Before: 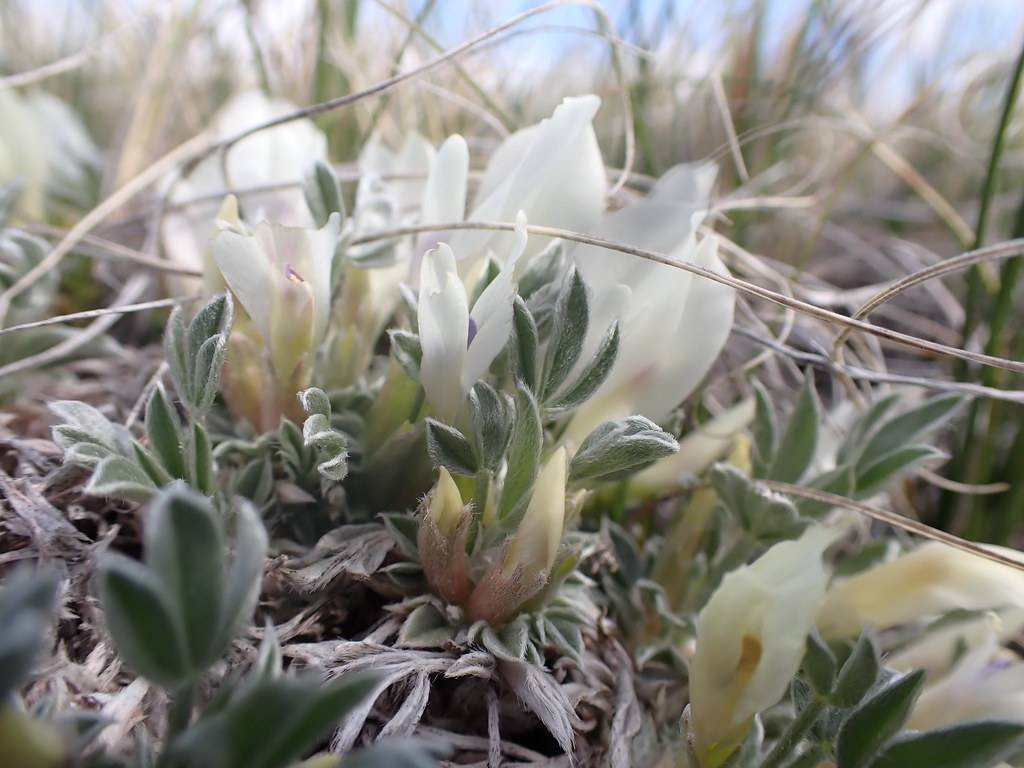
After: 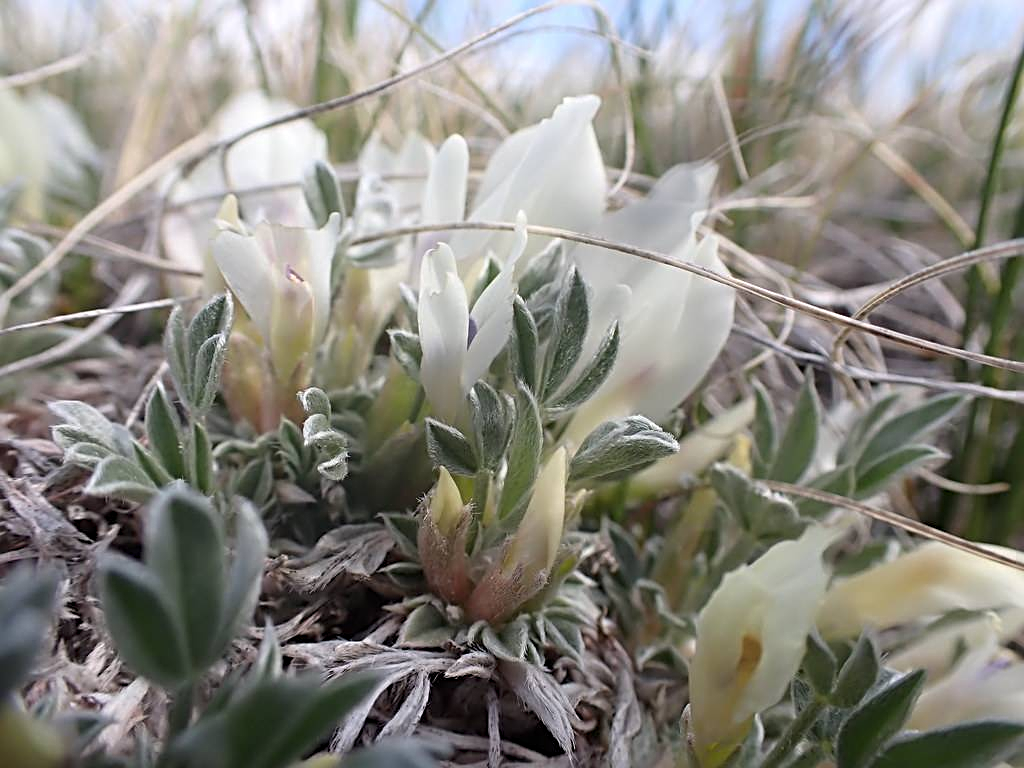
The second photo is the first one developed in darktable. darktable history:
sharpen: radius 3.119
levels: levels [0, 0.499, 1]
